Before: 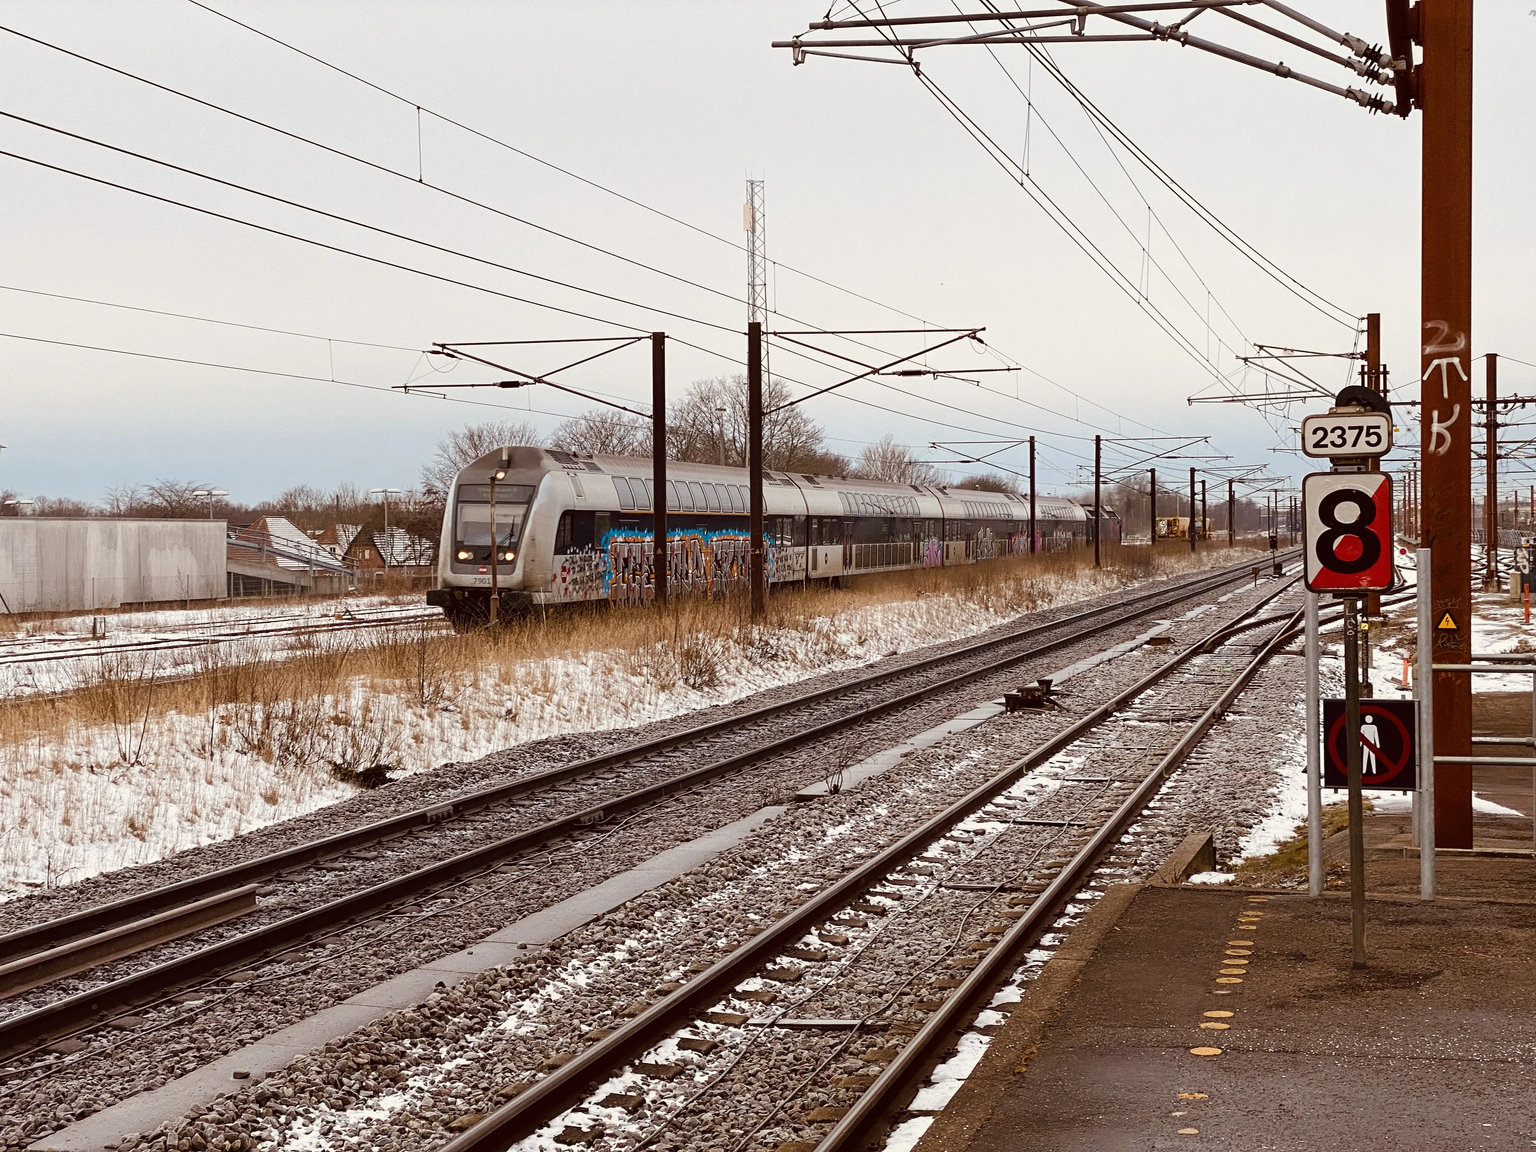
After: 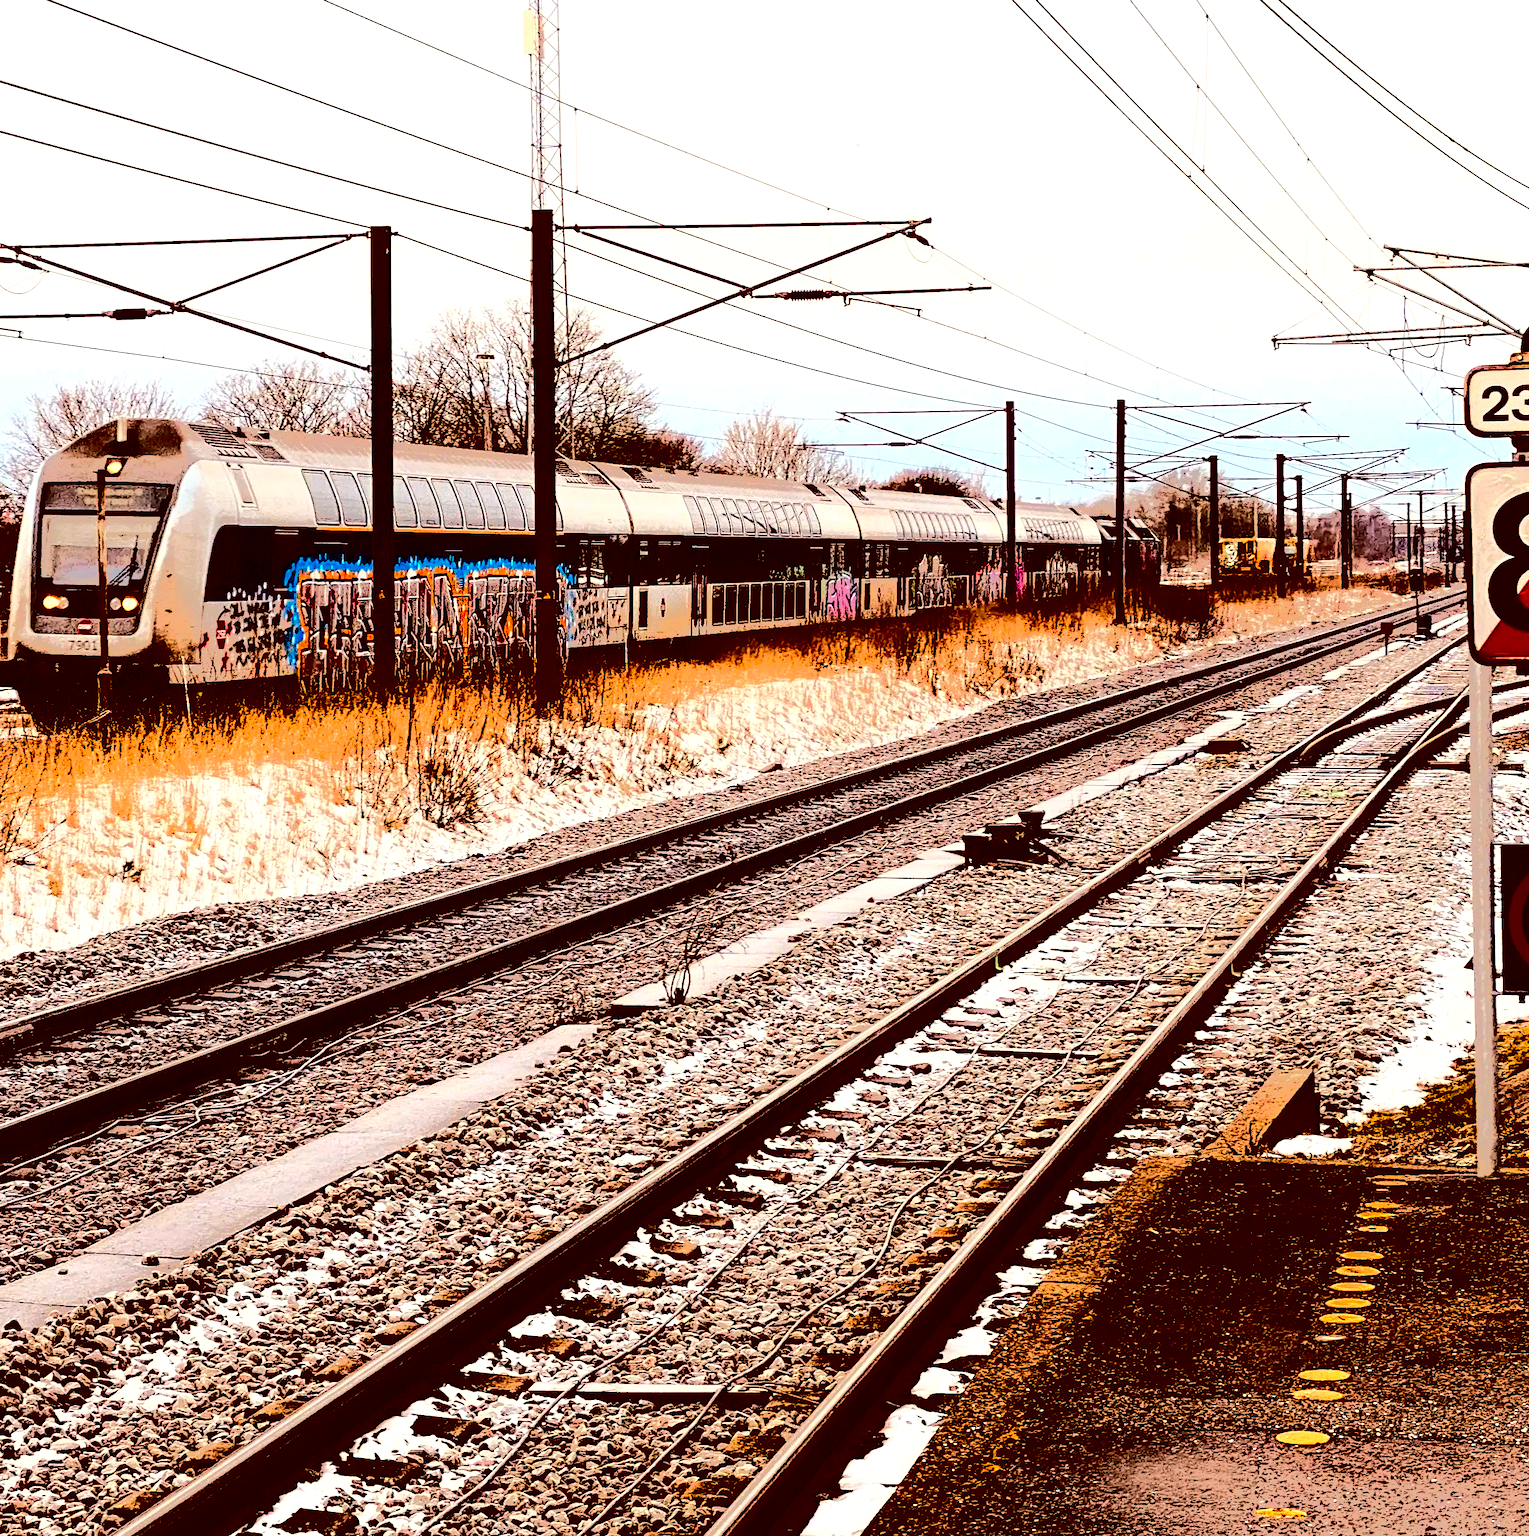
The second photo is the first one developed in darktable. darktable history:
exposure: black level correction 0, exposure 0.694 EV, compensate highlight preservation false
crop and rotate: left 28.175%, top 17.215%, right 12.701%, bottom 3.639%
tone equalizer: -7 EV -0.663 EV, -6 EV 1 EV, -5 EV -0.479 EV, -4 EV 0.416 EV, -3 EV 0.423 EV, -2 EV 0.128 EV, -1 EV -0.172 EV, +0 EV -0.384 EV, edges refinement/feathering 500, mask exposure compensation -1.57 EV, preserve details no
contrast brightness saturation: contrast 0.774, brightness -1, saturation 0.995
